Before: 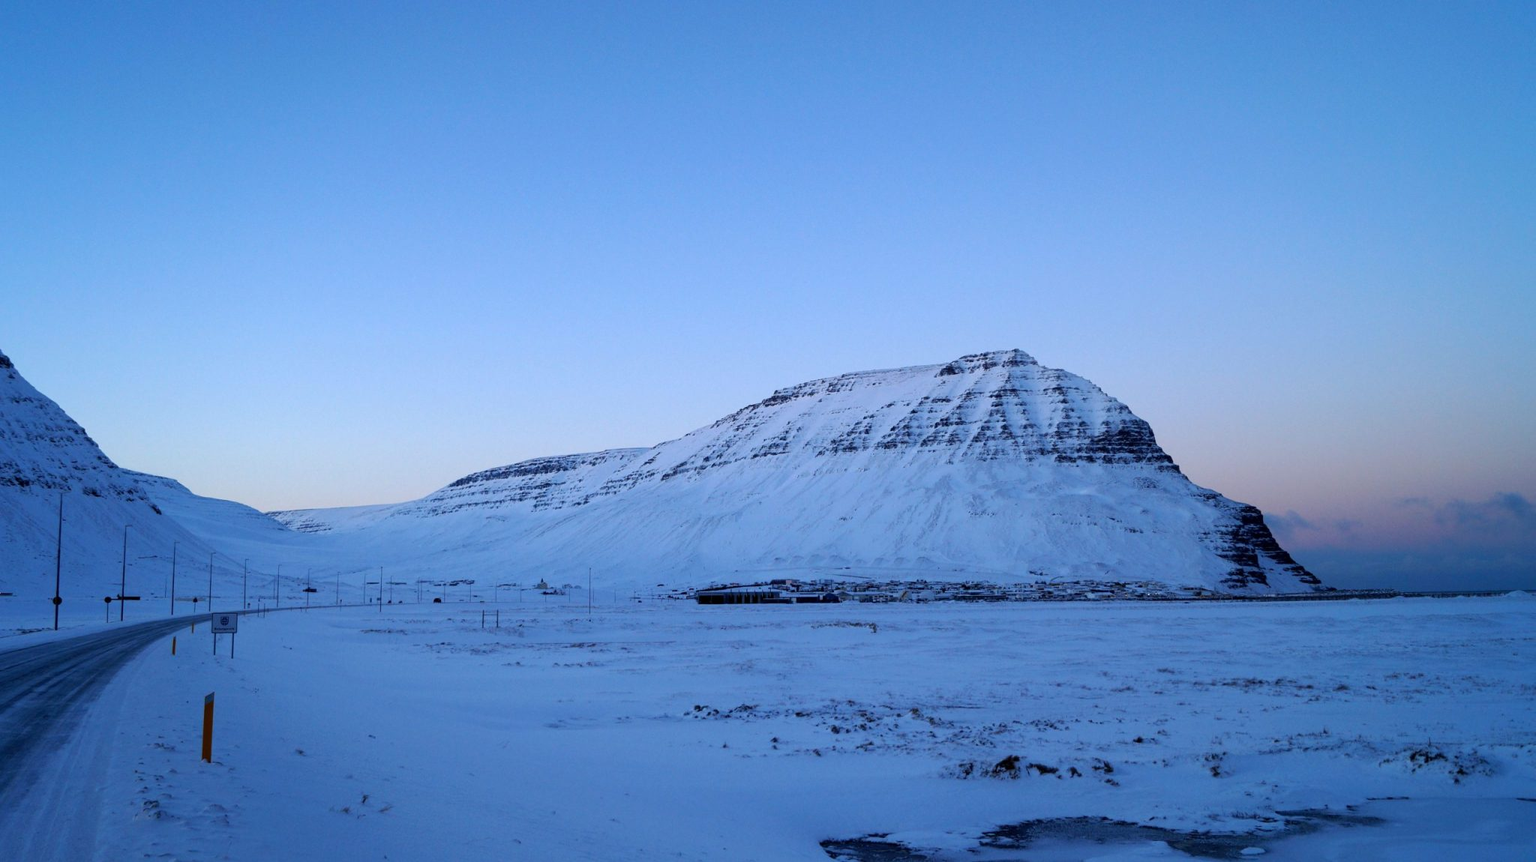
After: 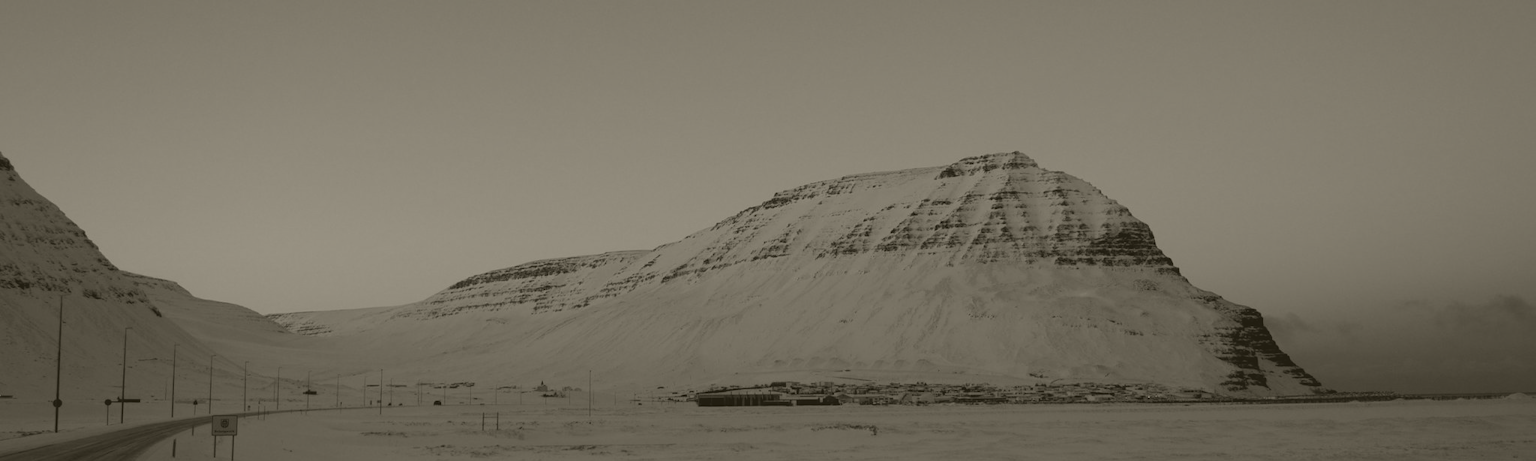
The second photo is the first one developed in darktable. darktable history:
color balance rgb: perceptual saturation grading › global saturation 20%, global vibrance 20%
colorize: hue 41.44°, saturation 22%, source mix 60%, lightness 10.61%
crop and rotate: top 23.043%, bottom 23.437%
